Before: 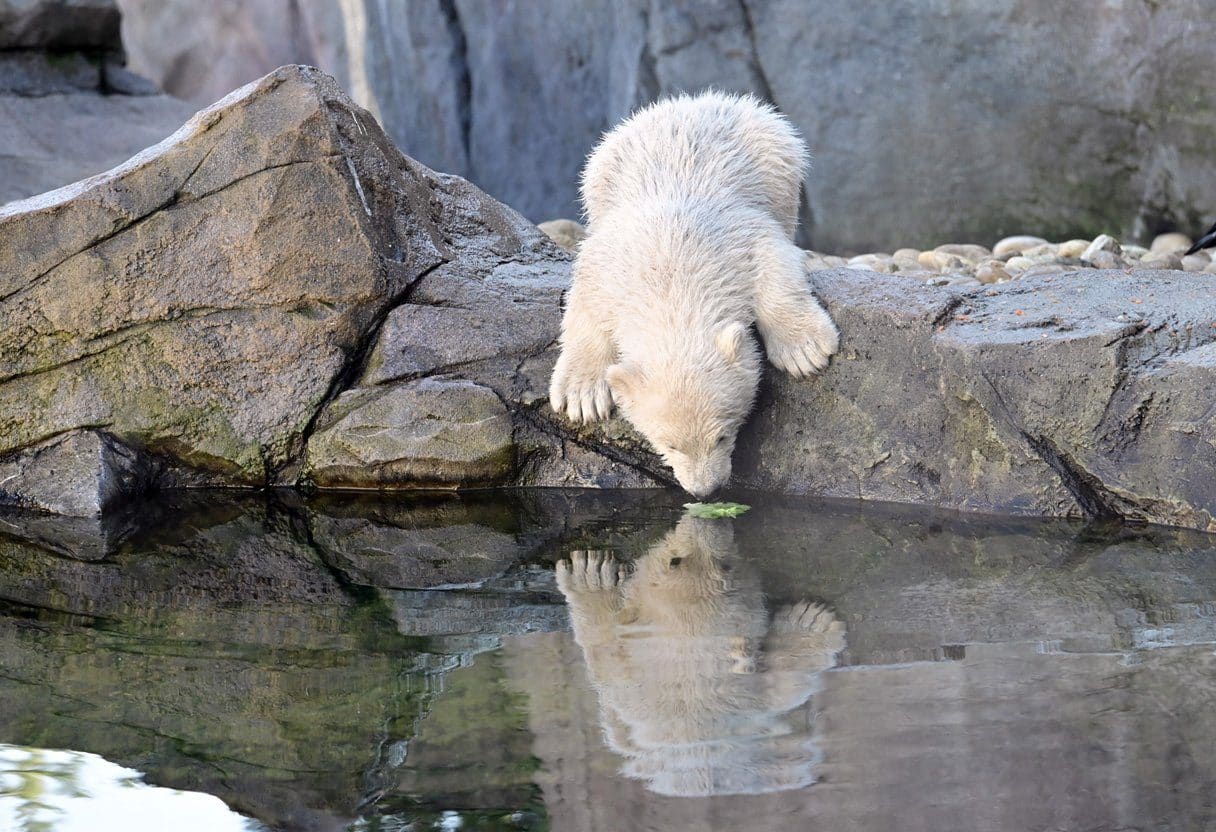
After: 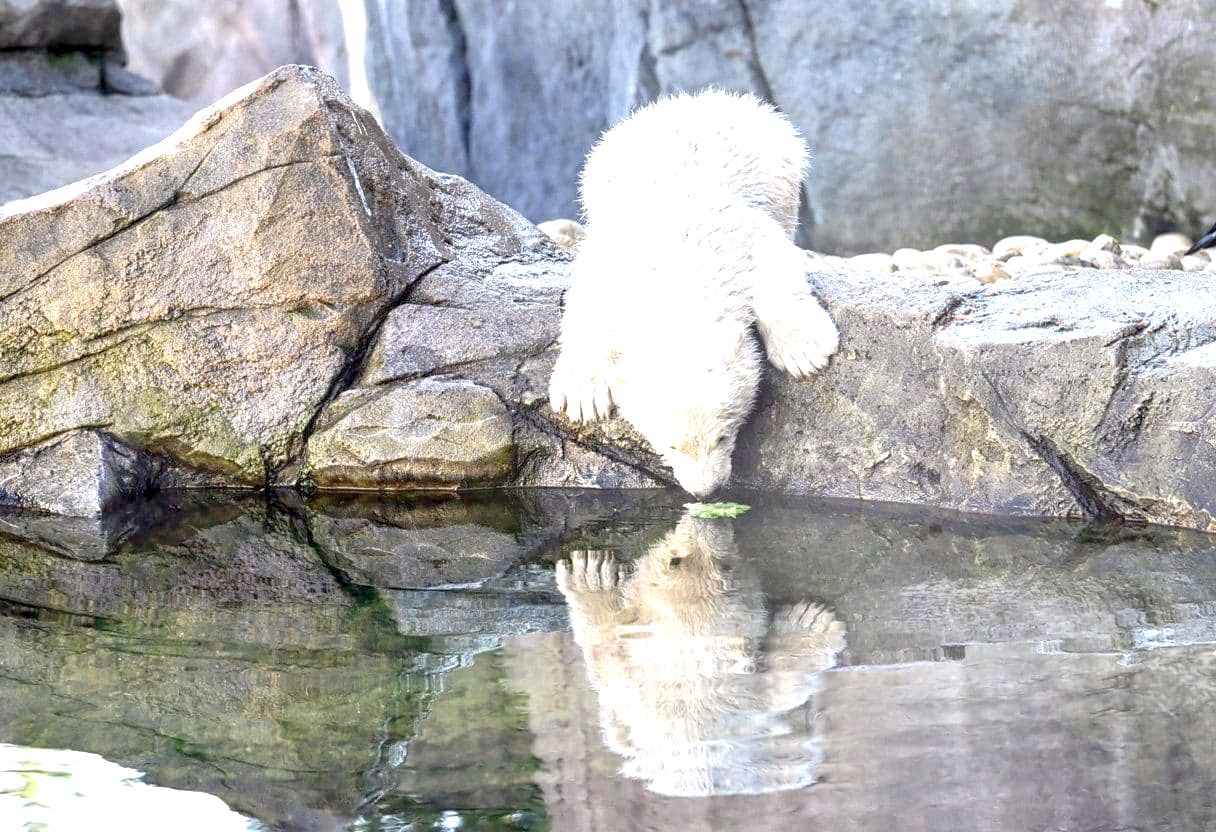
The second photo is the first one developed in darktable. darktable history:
local contrast: on, module defaults
exposure: exposure 1.146 EV, compensate highlight preservation false
tone curve: curves: ch0 [(0, 0) (0.003, 0.005) (0.011, 0.016) (0.025, 0.036) (0.044, 0.071) (0.069, 0.112) (0.1, 0.149) (0.136, 0.187) (0.177, 0.228) (0.224, 0.272) (0.277, 0.32) (0.335, 0.374) (0.399, 0.429) (0.468, 0.479) (0.543, 0.538) (0.623, 0.609) (0.709, 0.697) (0.801, 0.789) (0.898, 0.876) (1, 1)], color space Lab, linked channels, preserve colors none
